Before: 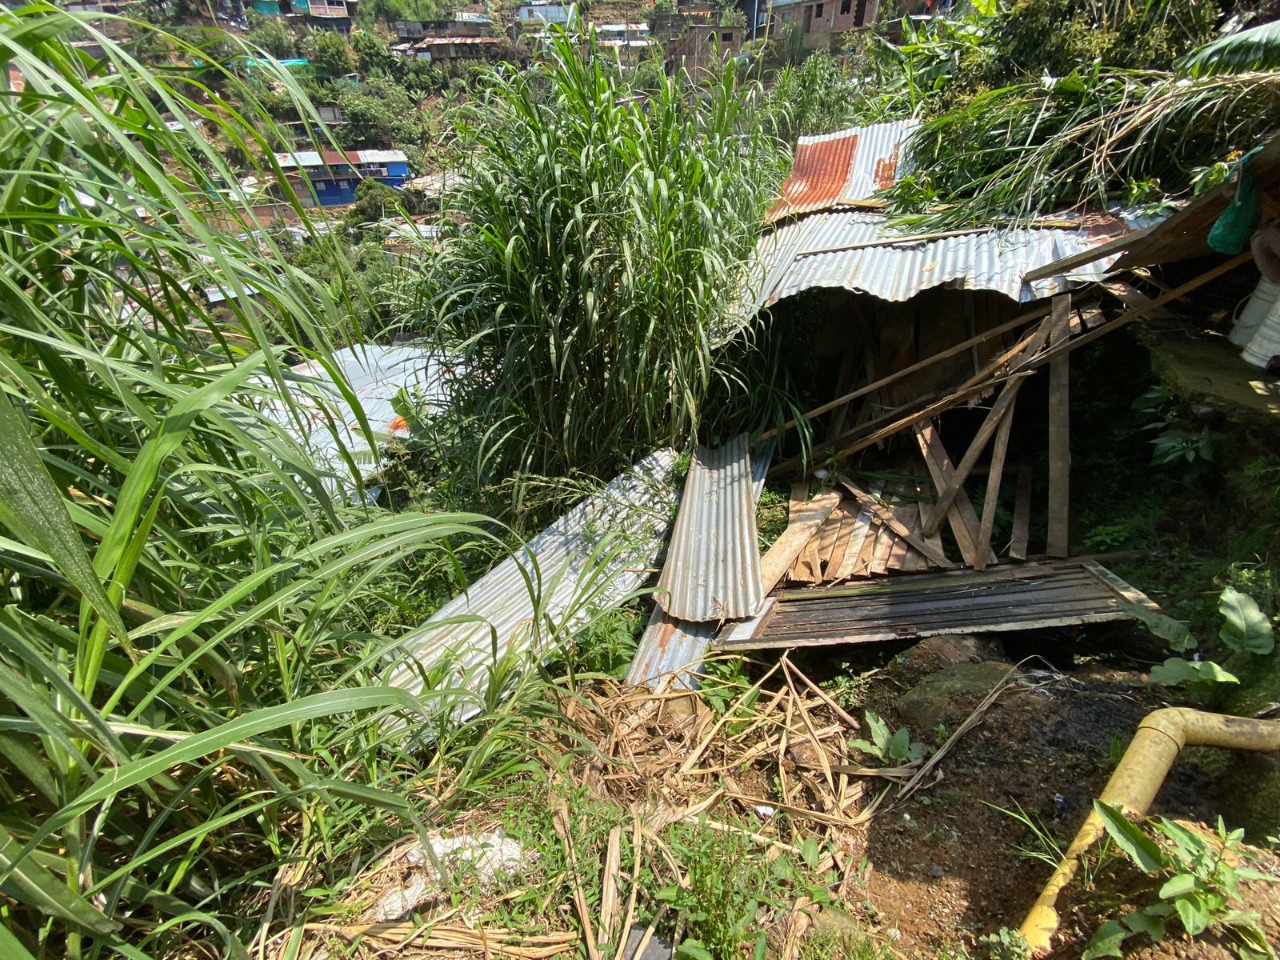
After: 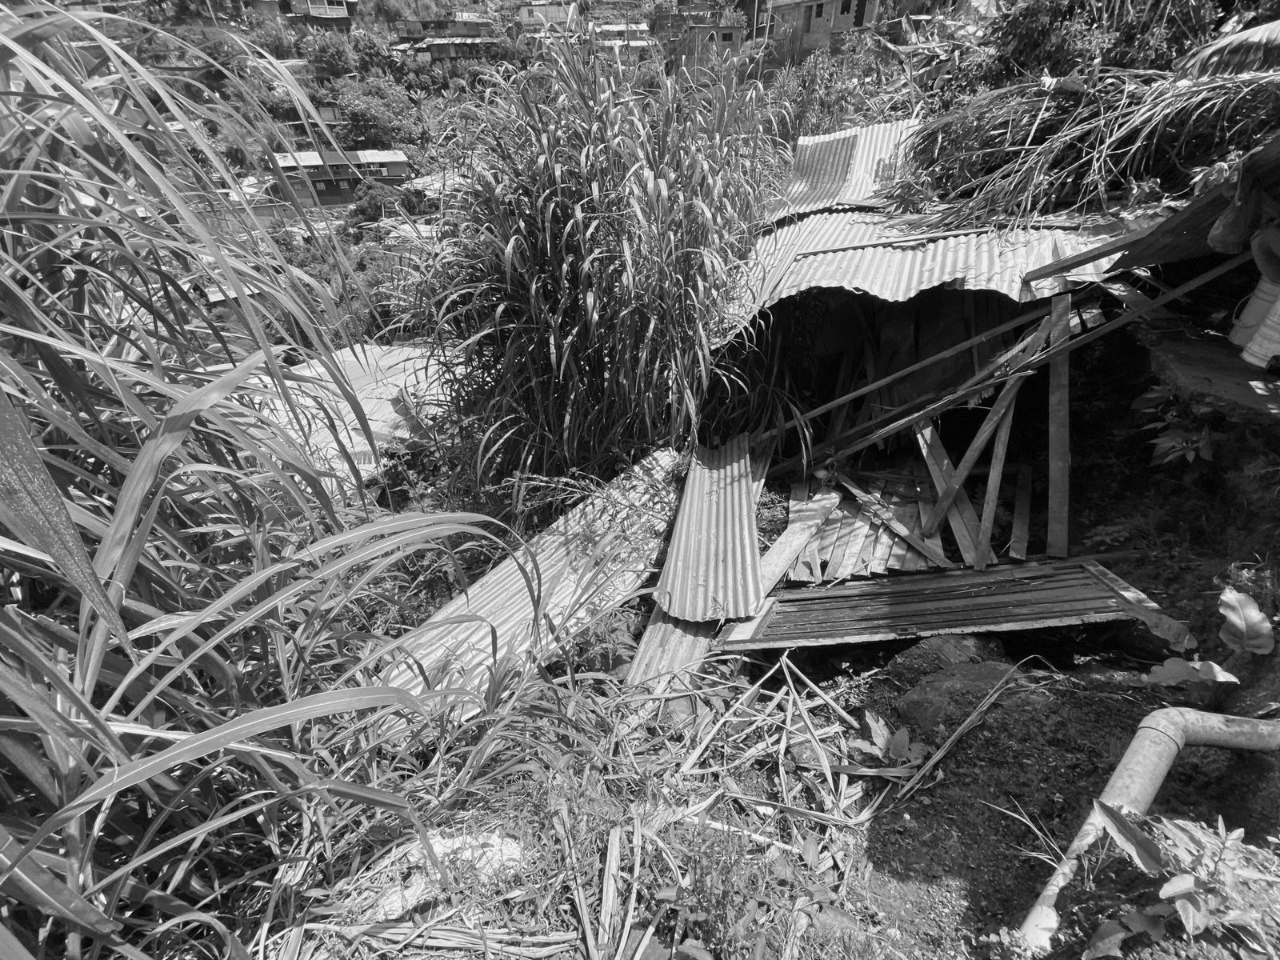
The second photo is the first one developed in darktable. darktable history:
rgb levels: mode RGB, independent channels, levels [[0, 0.474, 1], [0, 0.5, 1], [0, 0.5, 1]]
monochrome: a 30.25, b 92.03
